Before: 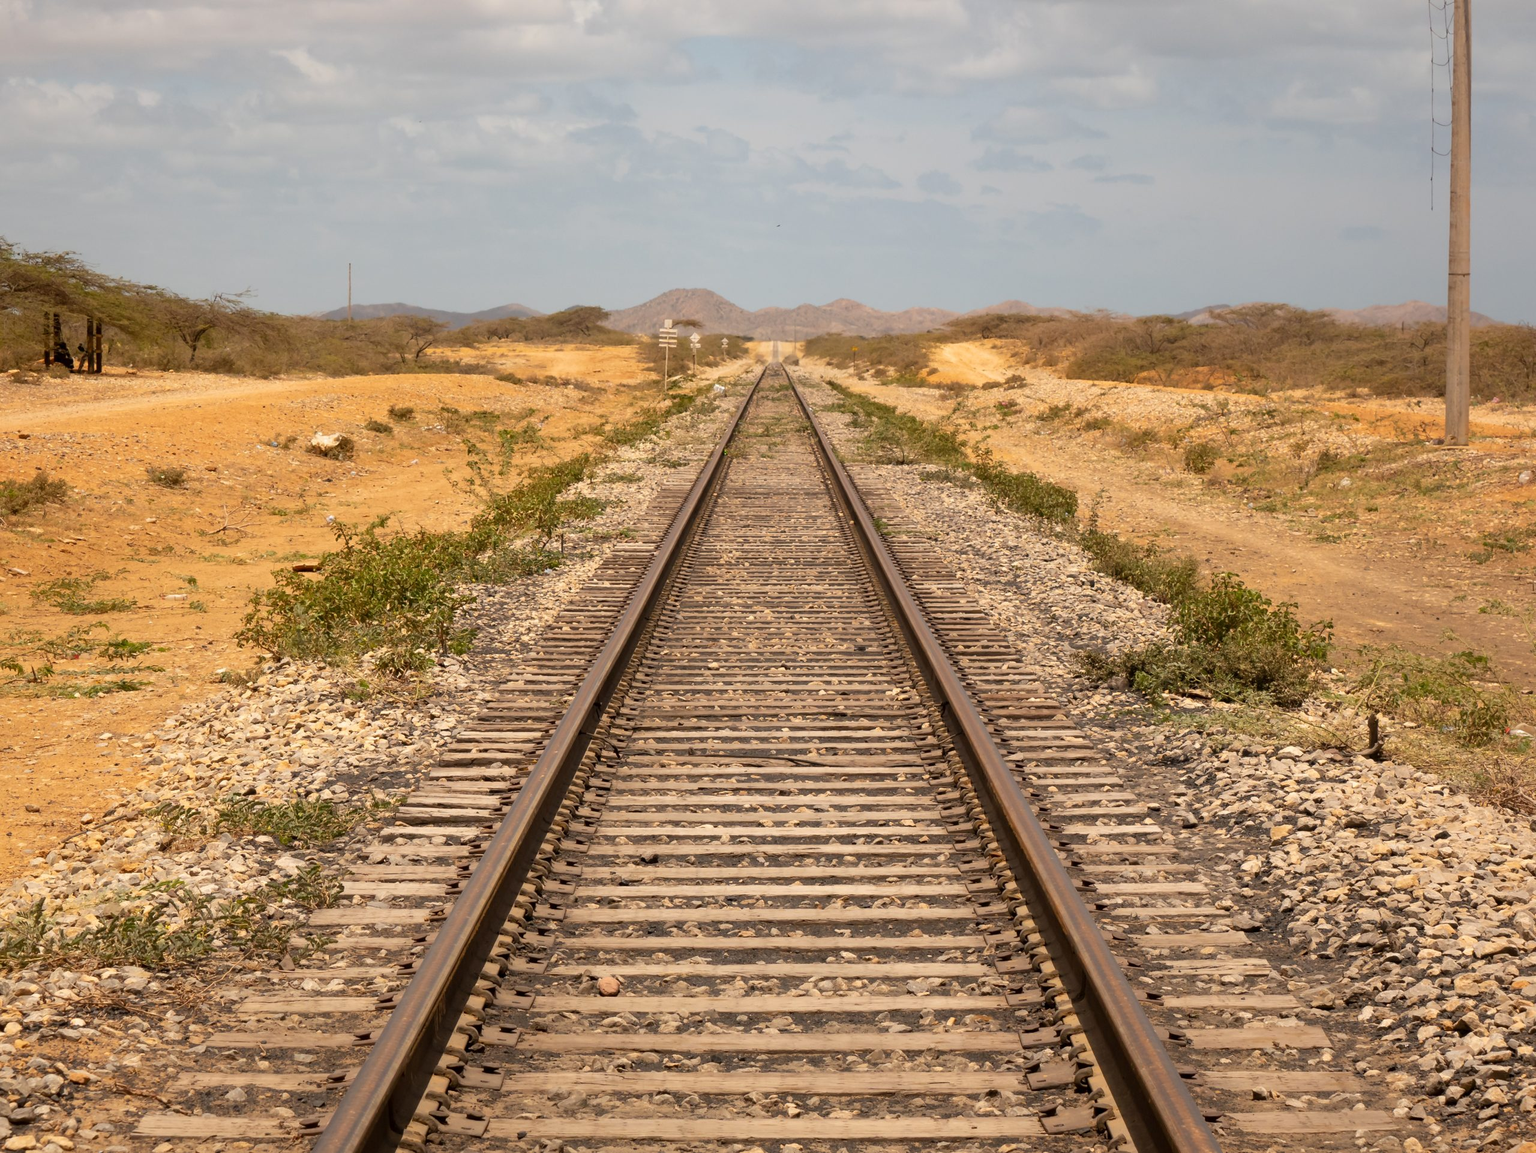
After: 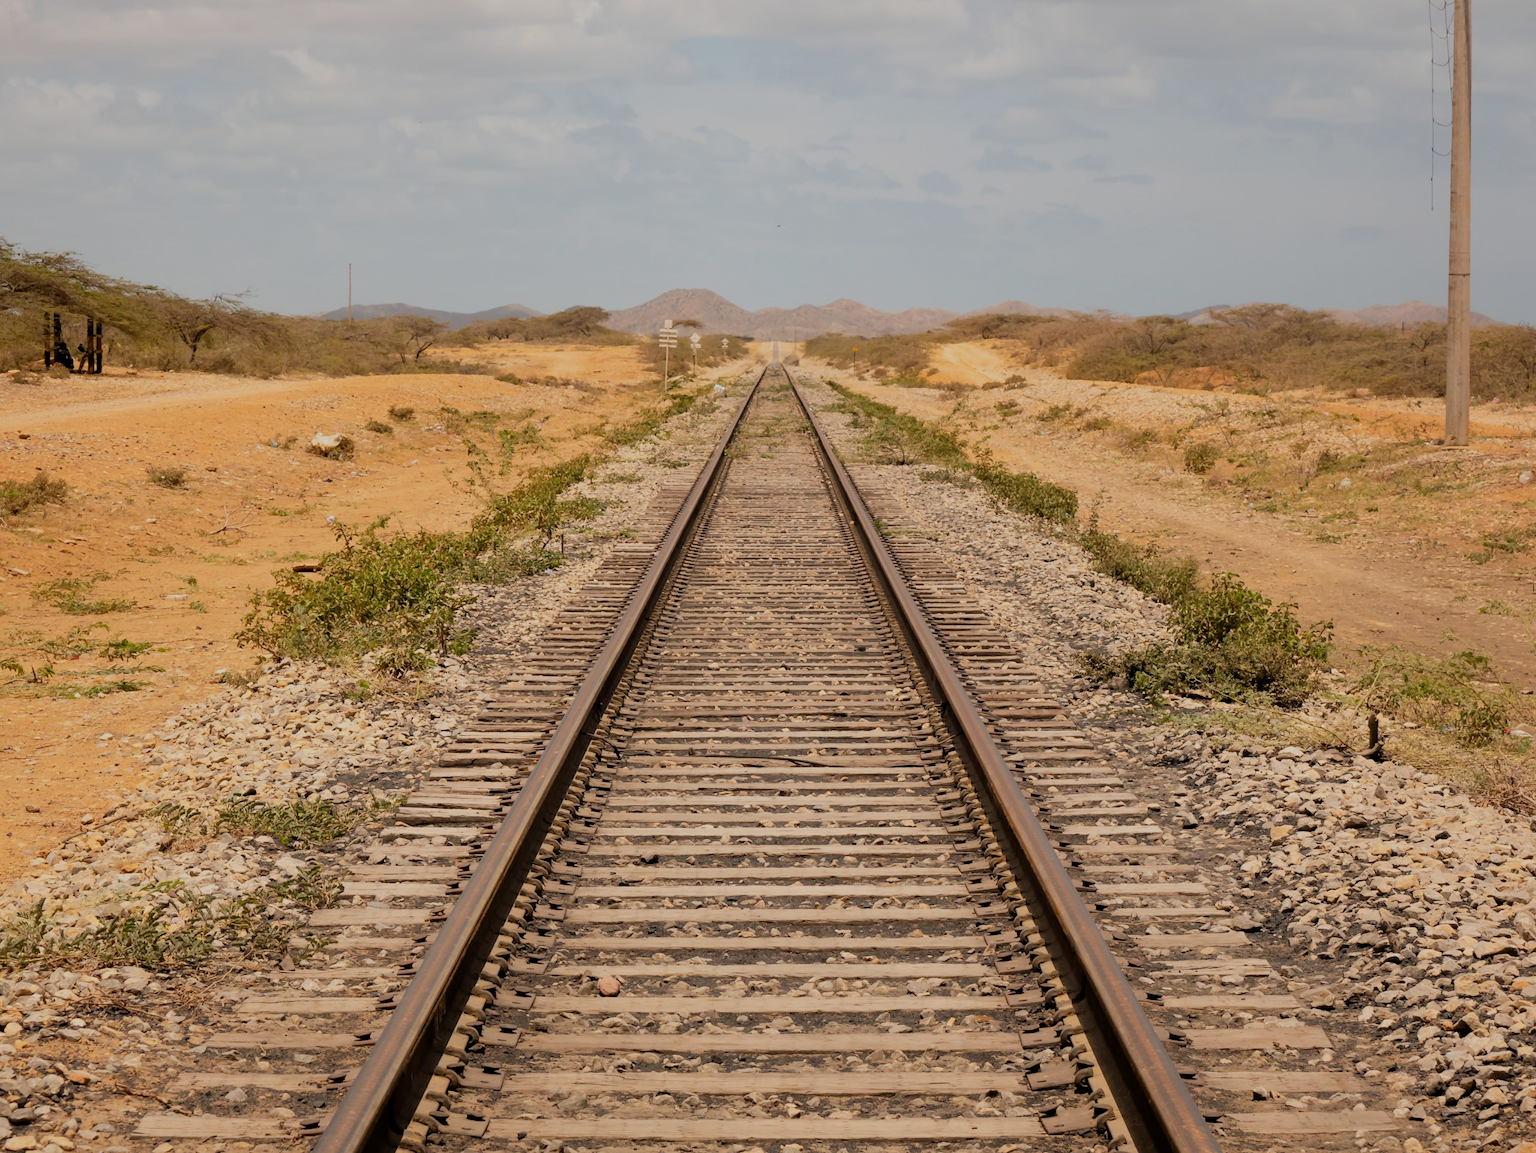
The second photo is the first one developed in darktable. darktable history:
filmic rgb: black relative exposure -7.27 EV, white relative exposure 5.06 EV, hardness 3.2, preserve chrominance max RGB
